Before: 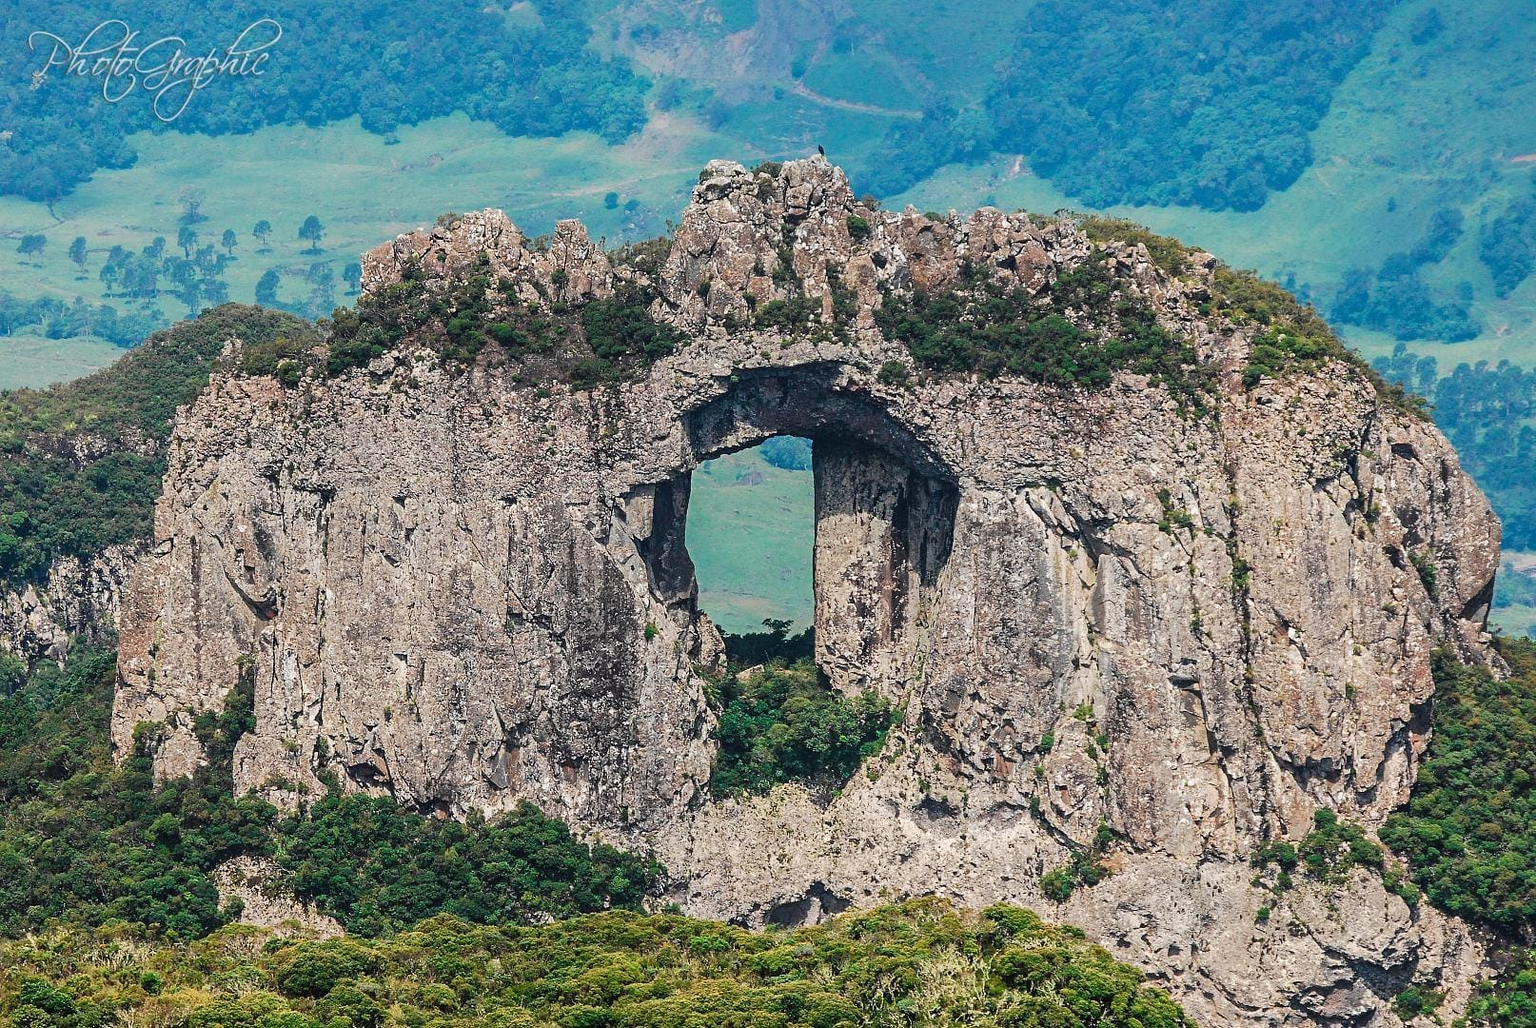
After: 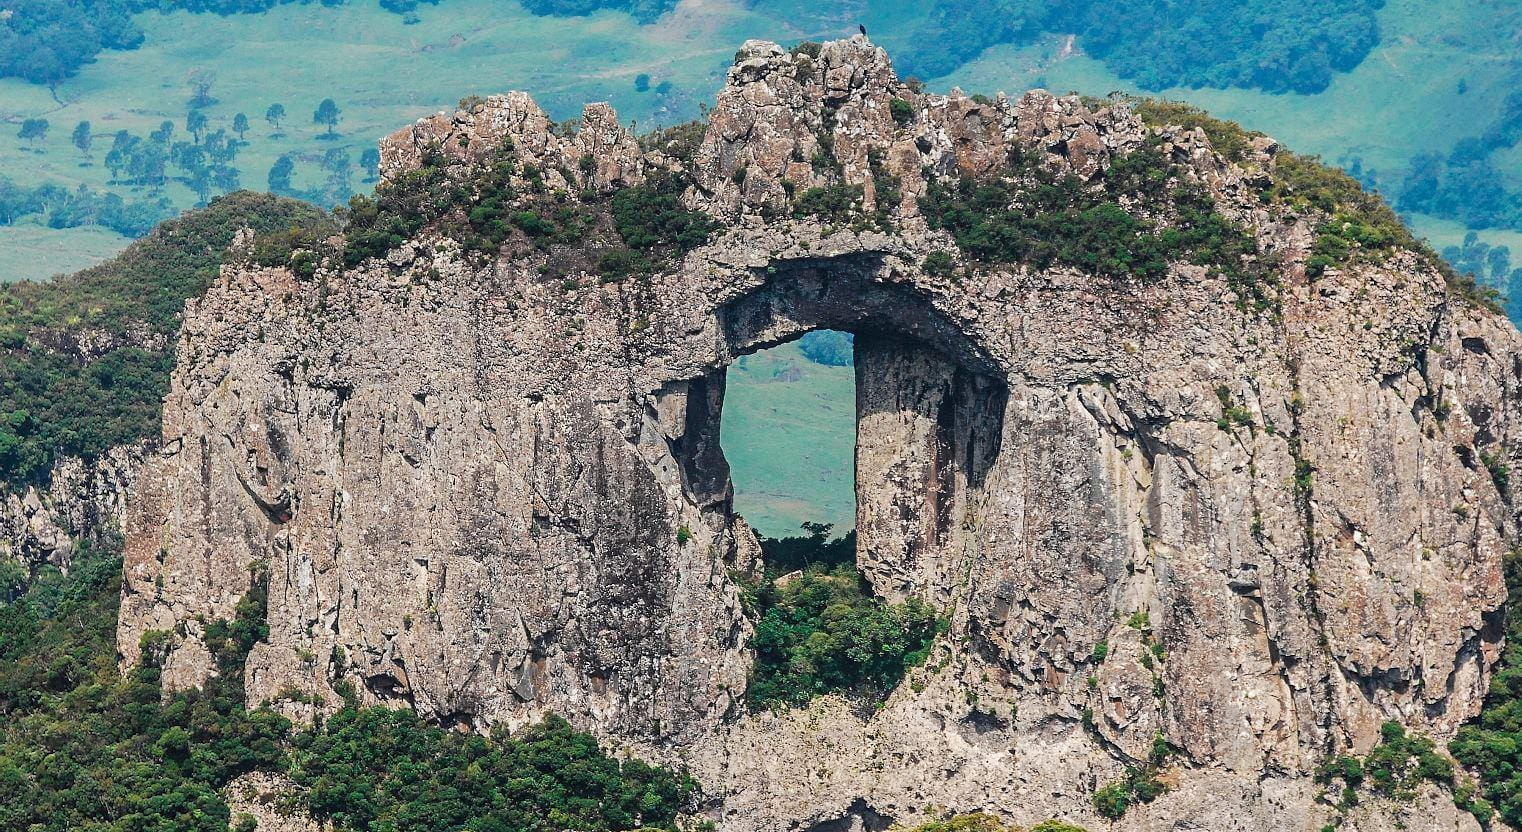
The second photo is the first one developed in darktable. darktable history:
crop and rotate: angle 0.03°, top 11.9%, right 5.602%, bottom 10.992%
